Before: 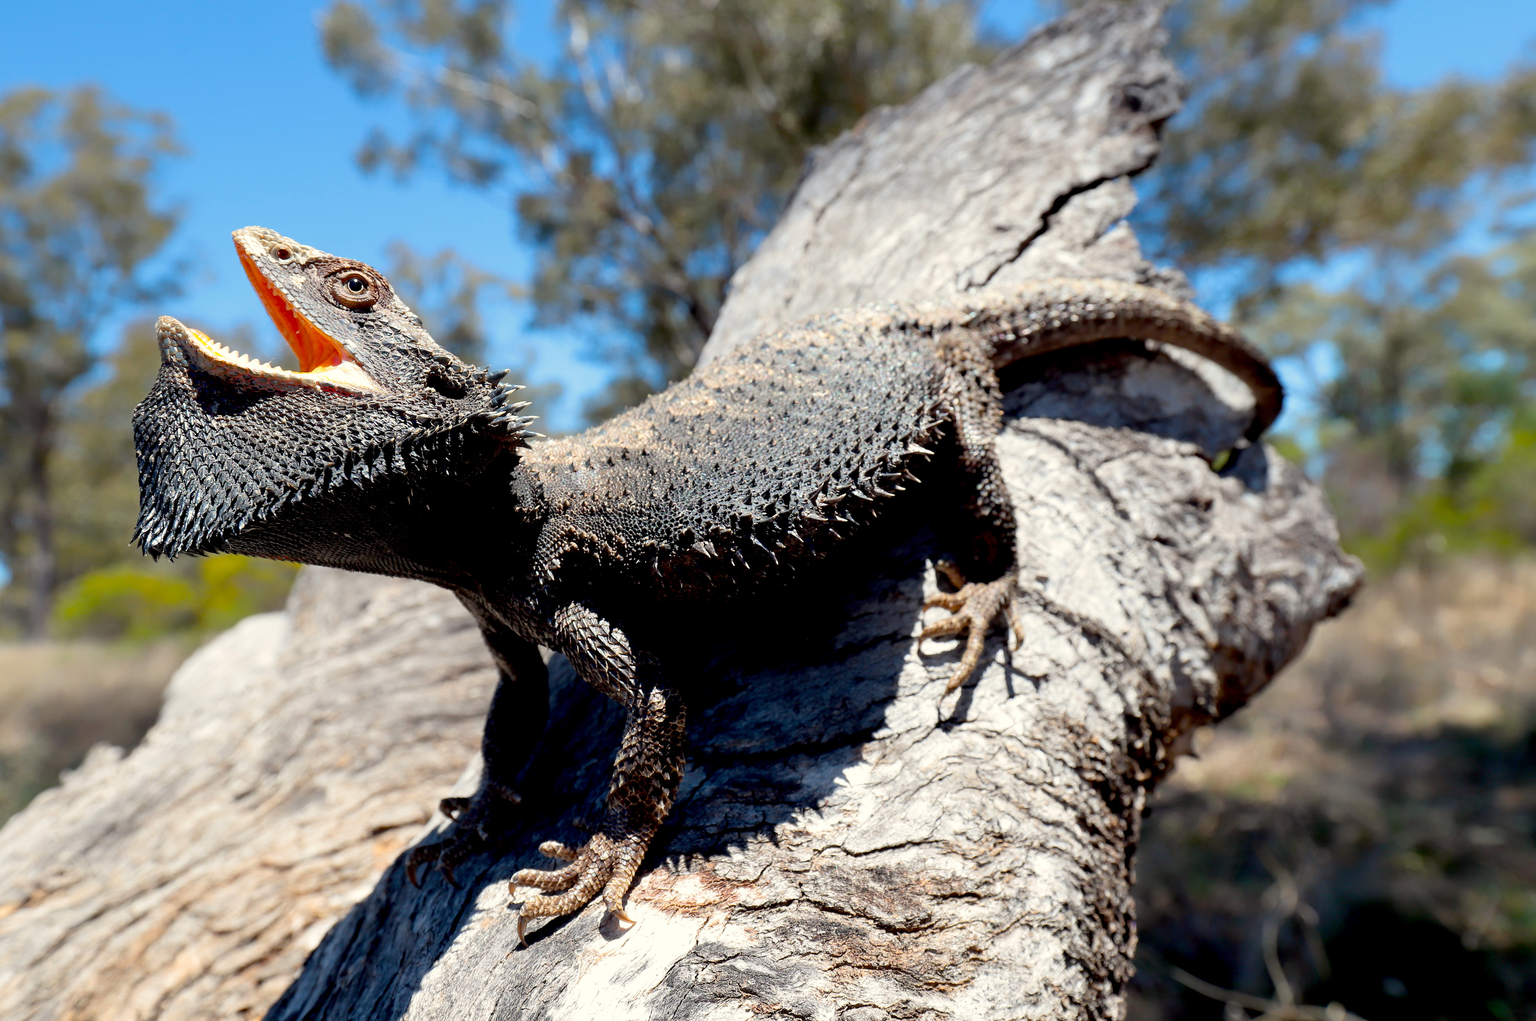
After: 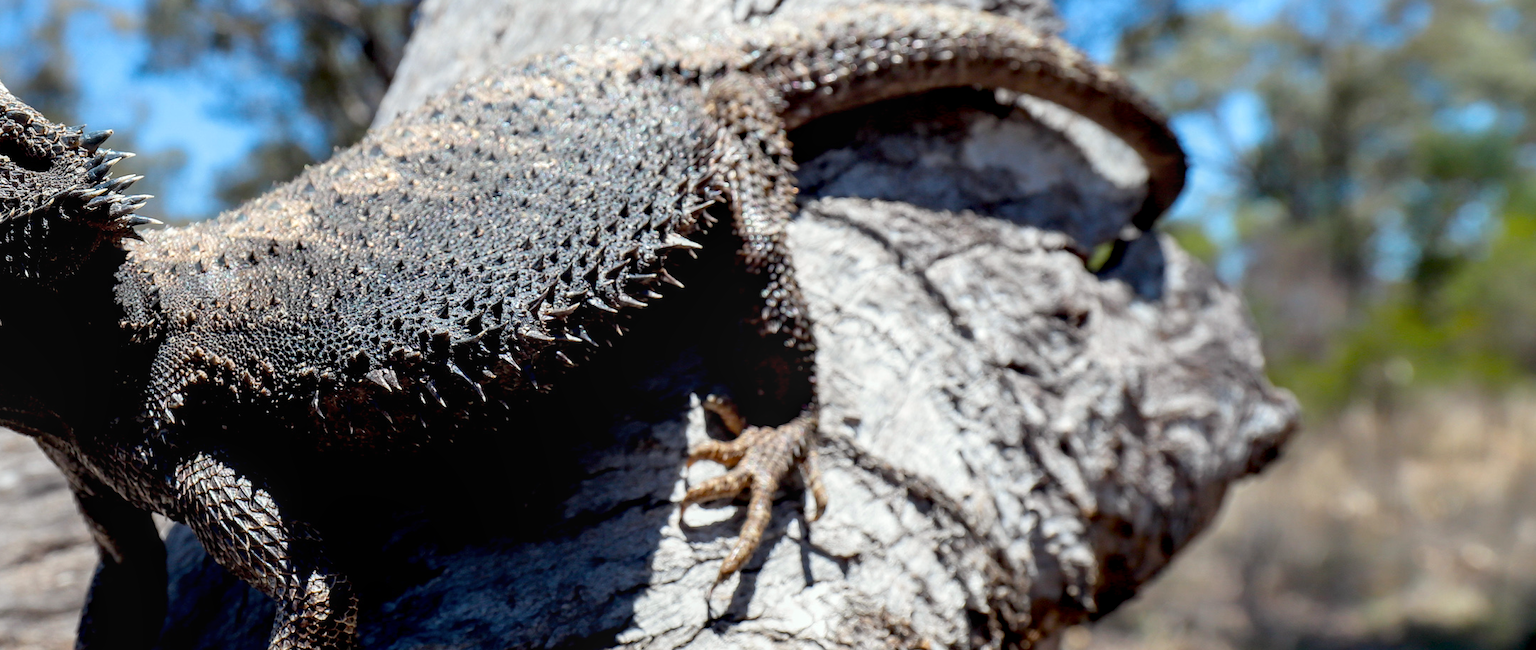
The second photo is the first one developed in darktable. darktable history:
local contrast: on, module defaults
color calibration: x 0.355, y 0.367, temperature 4700.38 K
crop and rotate: left 27.938%, top 27.046%, bottom 27.046%
